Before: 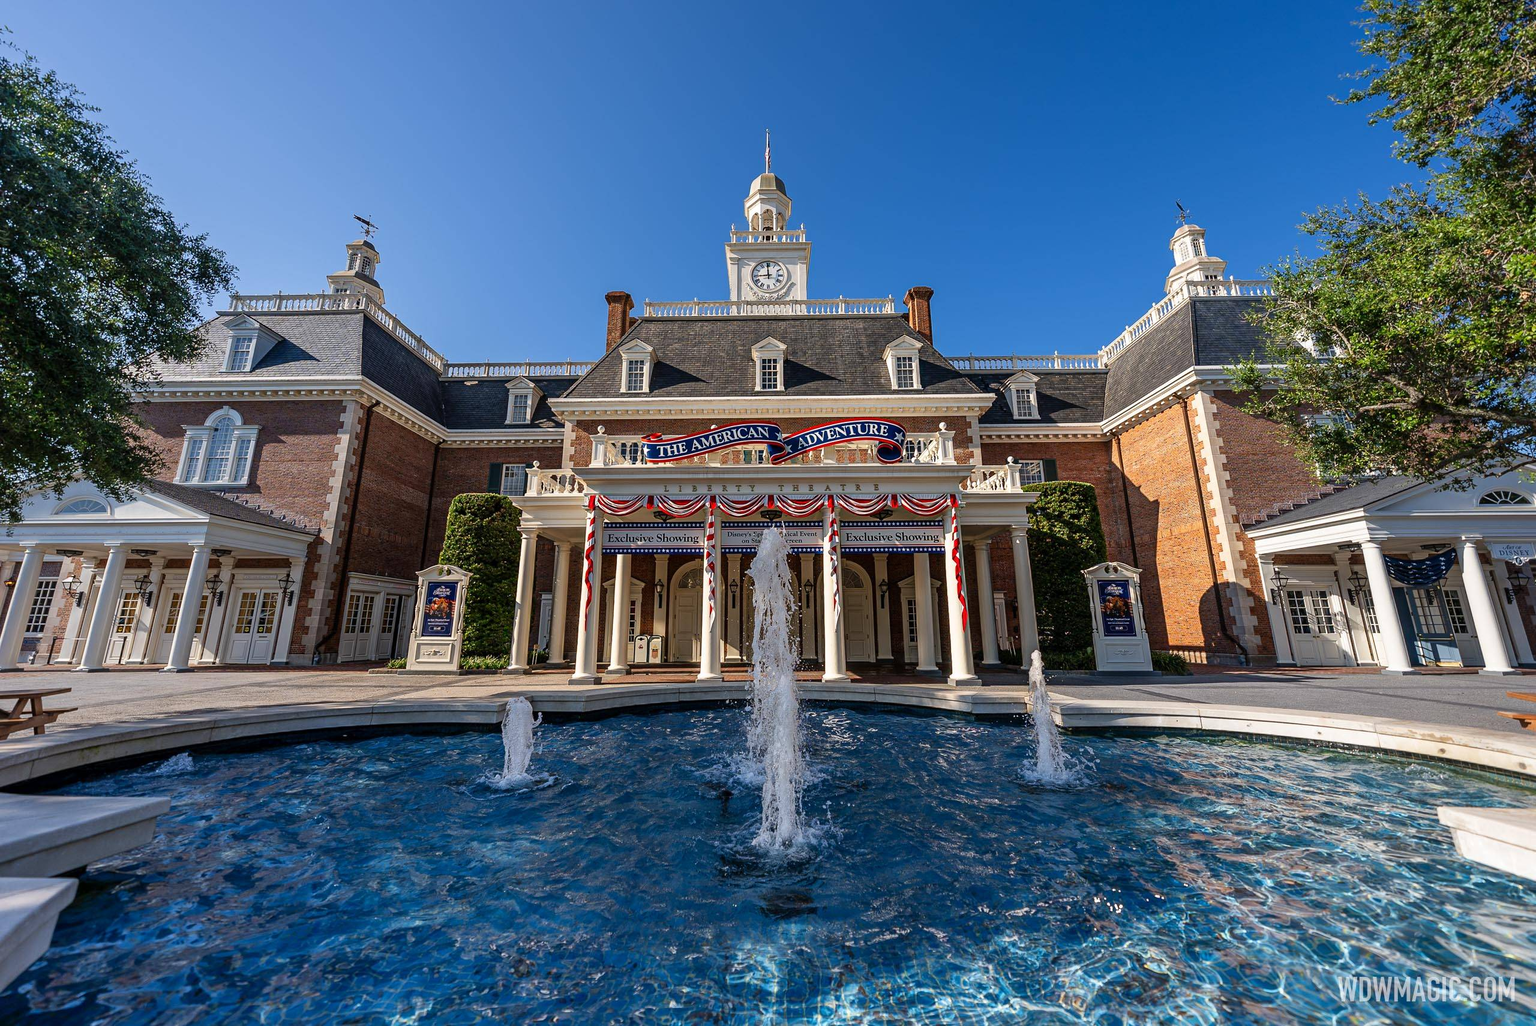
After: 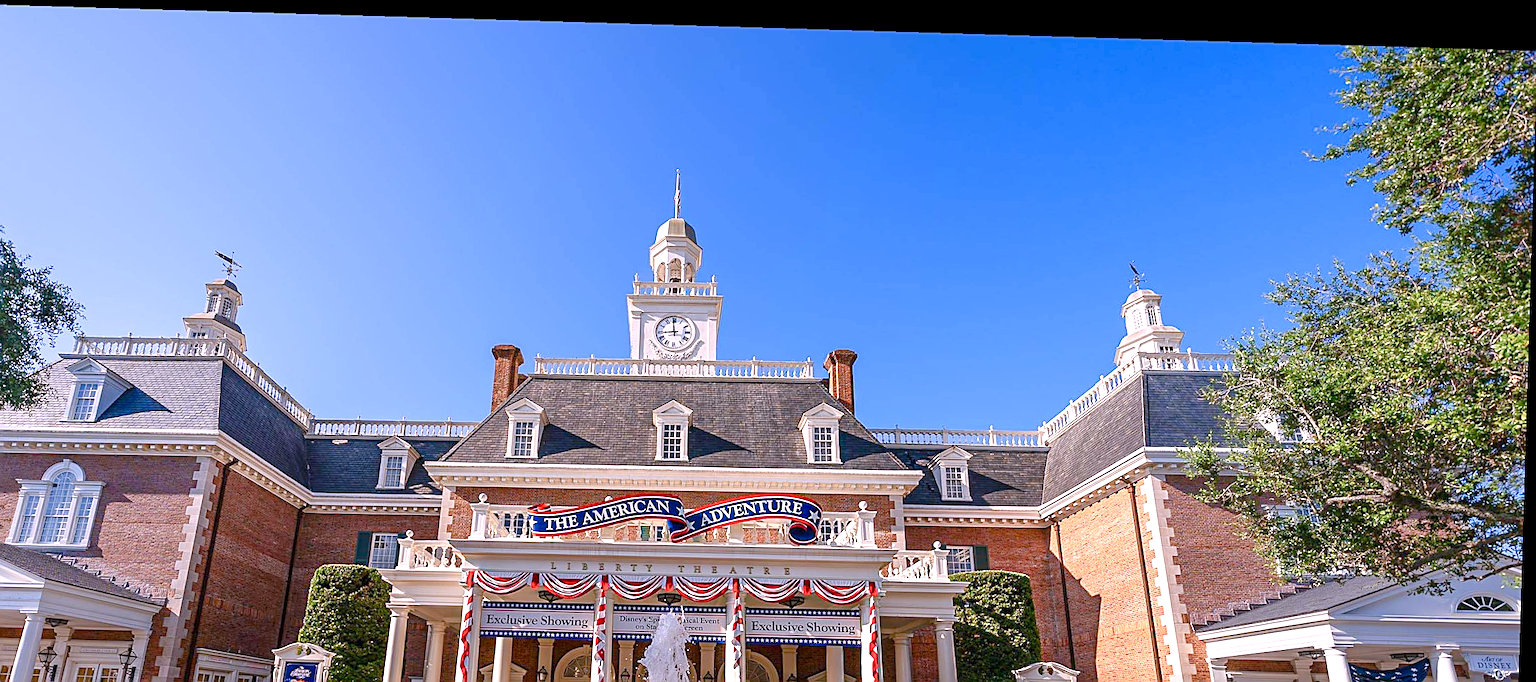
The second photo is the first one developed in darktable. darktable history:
crop and rotate: left 11.812%, bottom 42.776%
rotate and perspective: rotation 1.72°, automatic cropping off
white balance: red 1.066, blue 1.119
exposure: exposure 1 EV, compensate highlight preservation false
sharpen: on, module defaults
color balance rgb: shadows lift › chroma 1%, shadows lift › hue 113°, highlights gain › chroma 0.2%, highlights gain › hue 333°, perceptual saturation grading › global saturation 20%, perceptual saturation grading › highlights -50%, perceptual saturation grading › shadows 25%, contrast -20%
